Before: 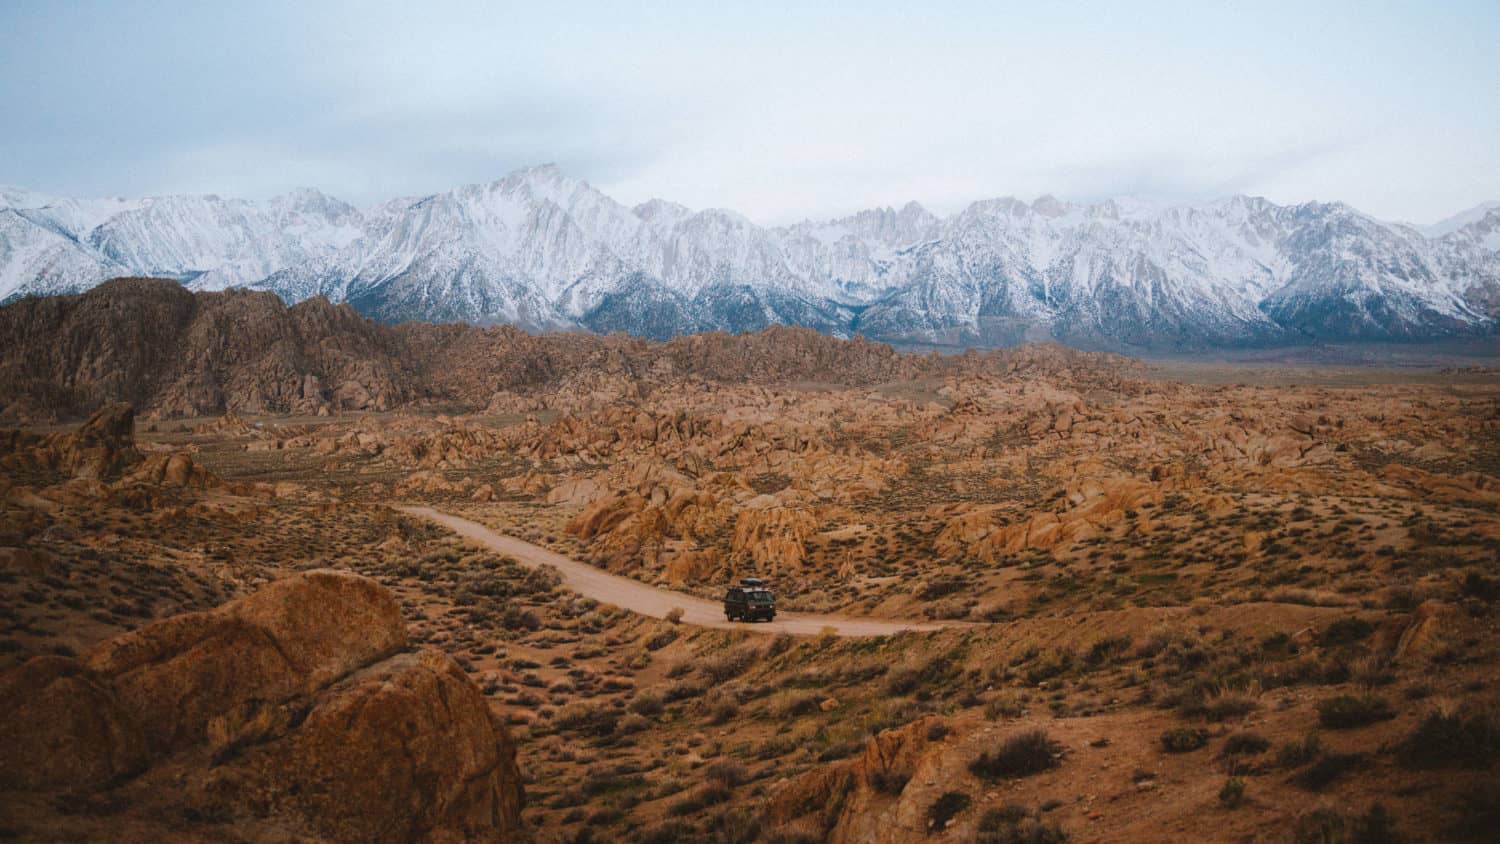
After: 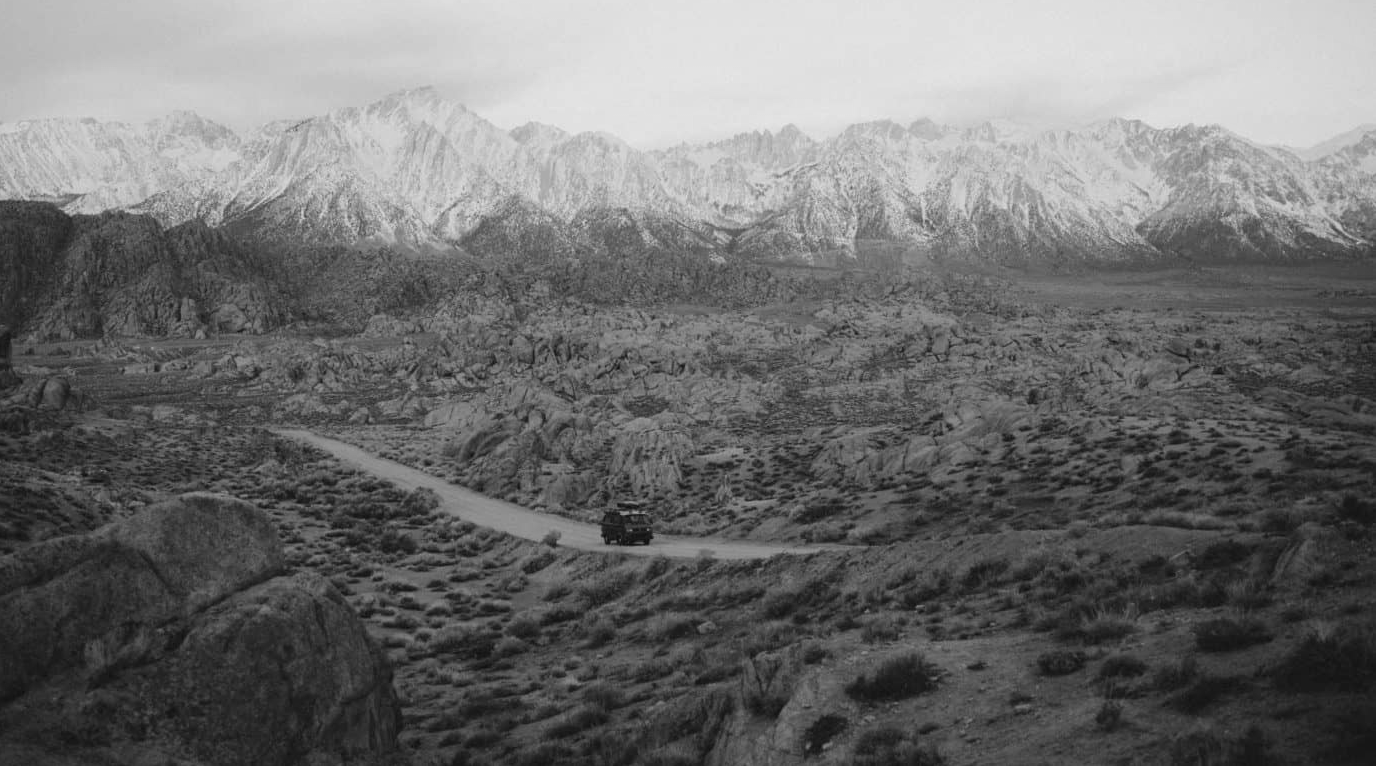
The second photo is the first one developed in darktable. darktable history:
monochrome: a 14.95, b -89.96
white balance: red 0.967, blue 1.049
crop and rotate: left 8.262%, top 9.226%
color correction: highlights a* 5.38, highlights b* 5.3, shadows a* -4.26, shadows b* -5.11
